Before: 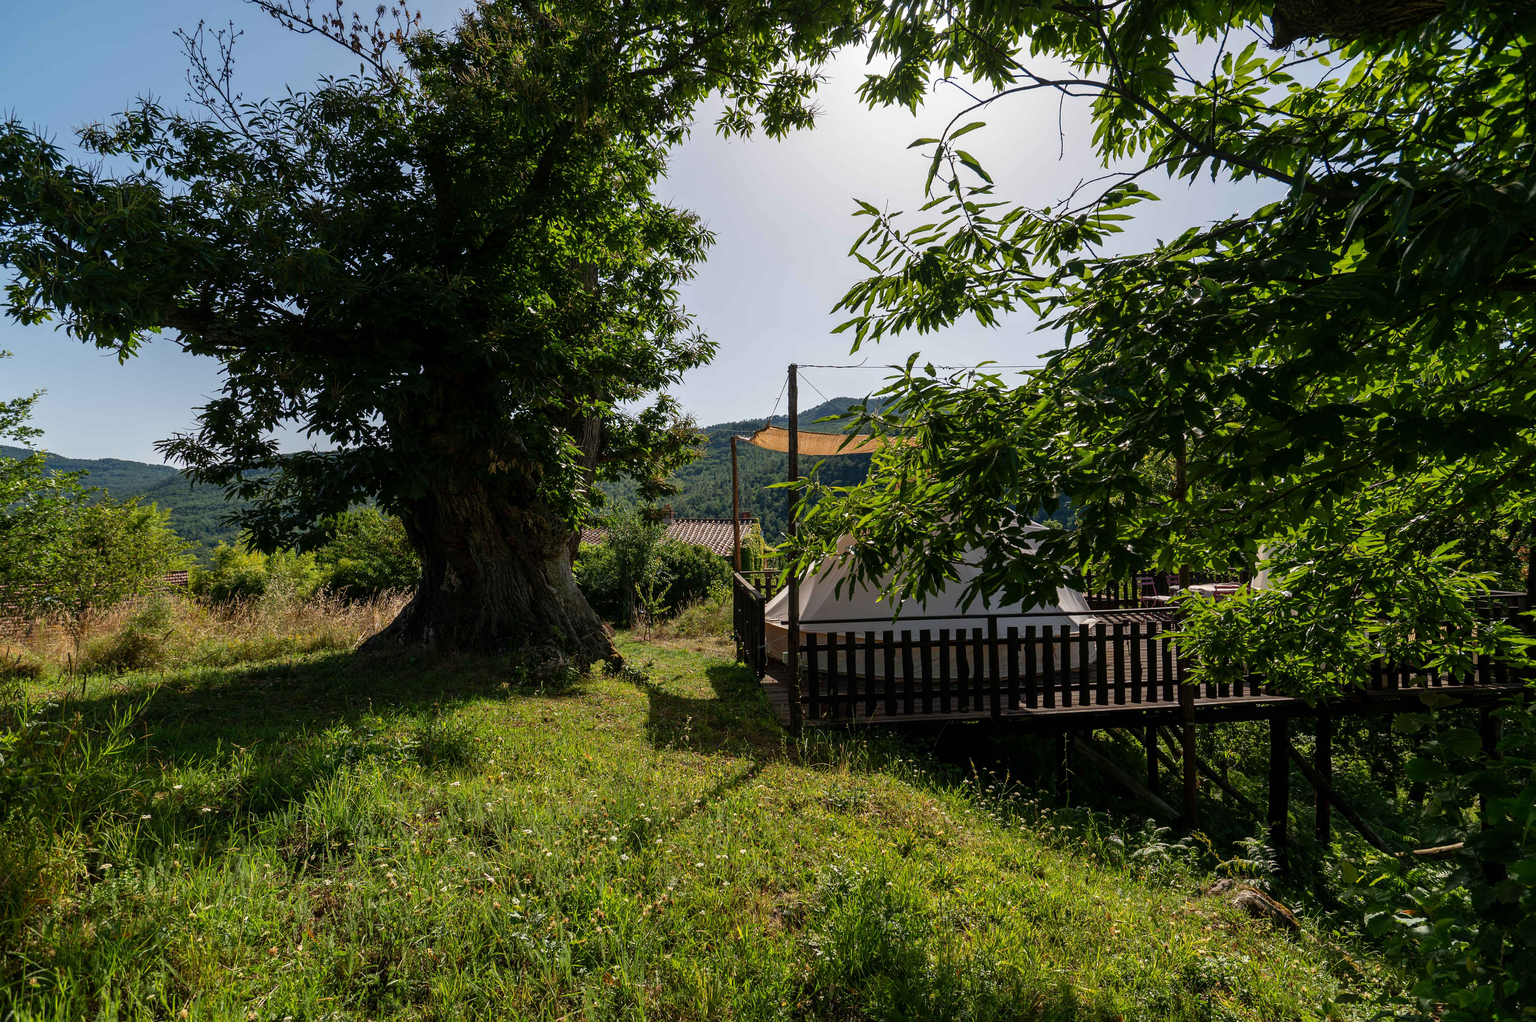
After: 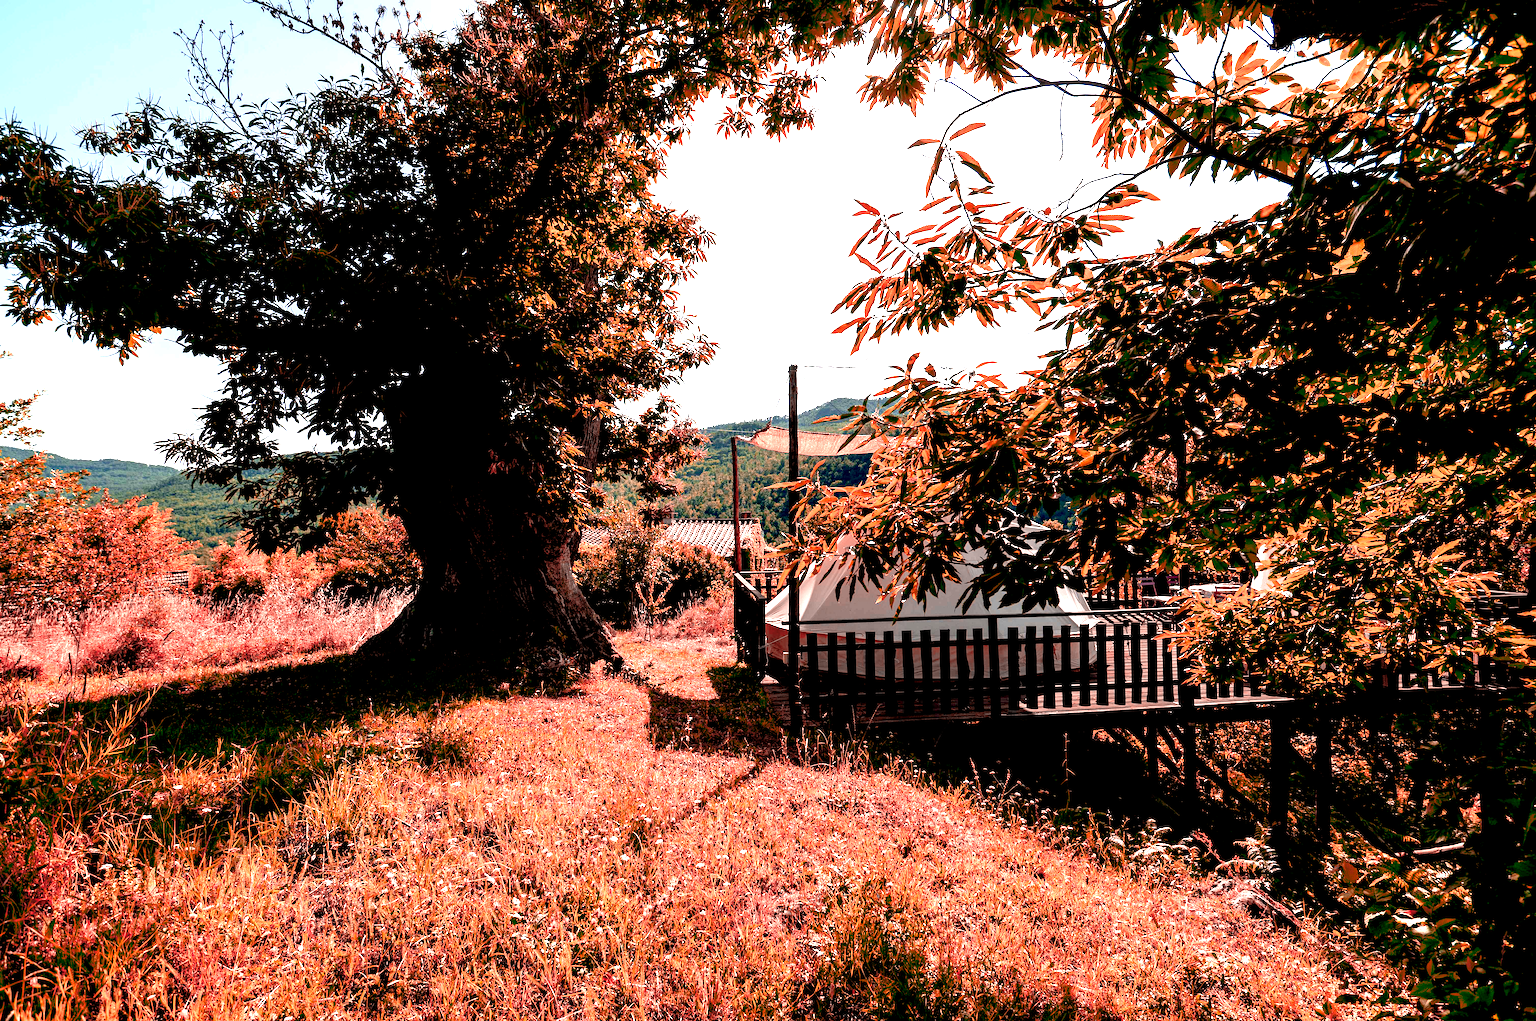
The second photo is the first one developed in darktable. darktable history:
color zones: curves: ch2 [(0, 0.5) (0.084, 0.497) (0.323, 0.335) (0.4, 0.497) (1, 0.5)], process mode strong
color balance: lift [1.005, 1.002, 0.998, 0.998], gamma [1, 1.021, 1.02, 0.979], gain [0.923, 1.066, 1.056, 0.934]
exposure: black level correction 0.016, exposure 1.774 EV, compensate highlight preservation false
